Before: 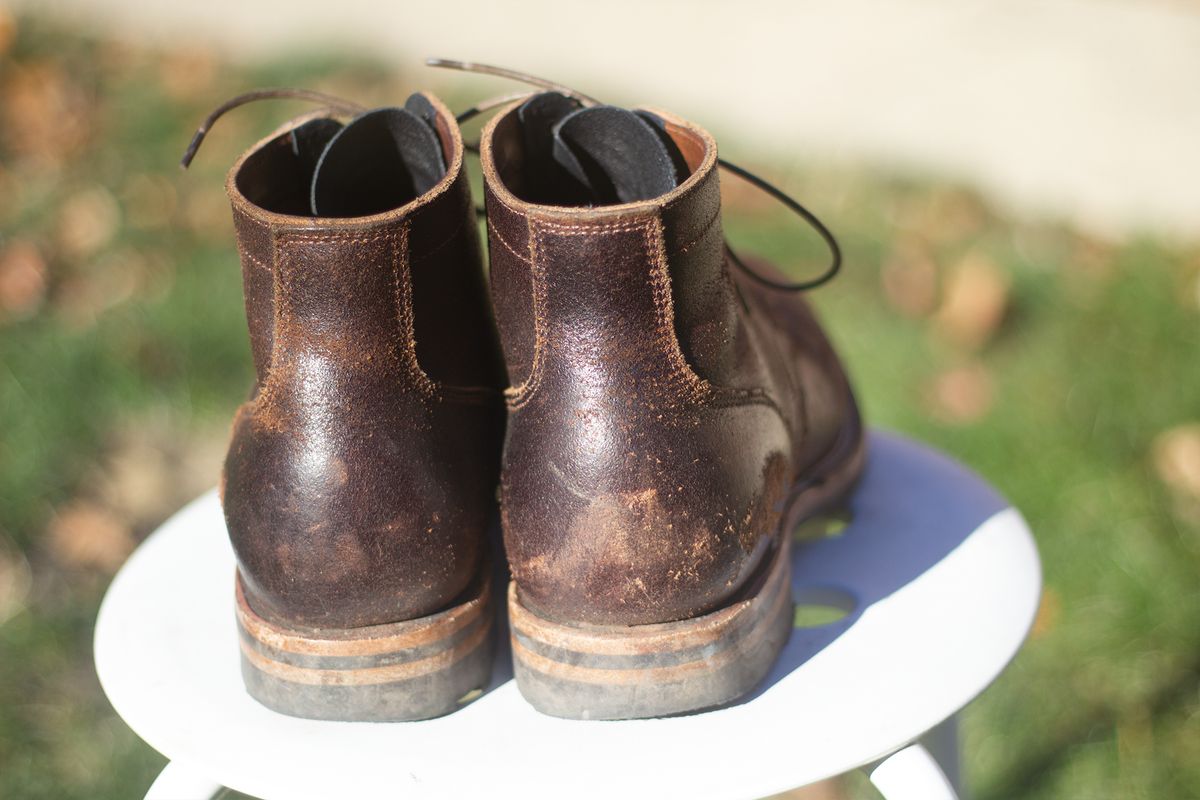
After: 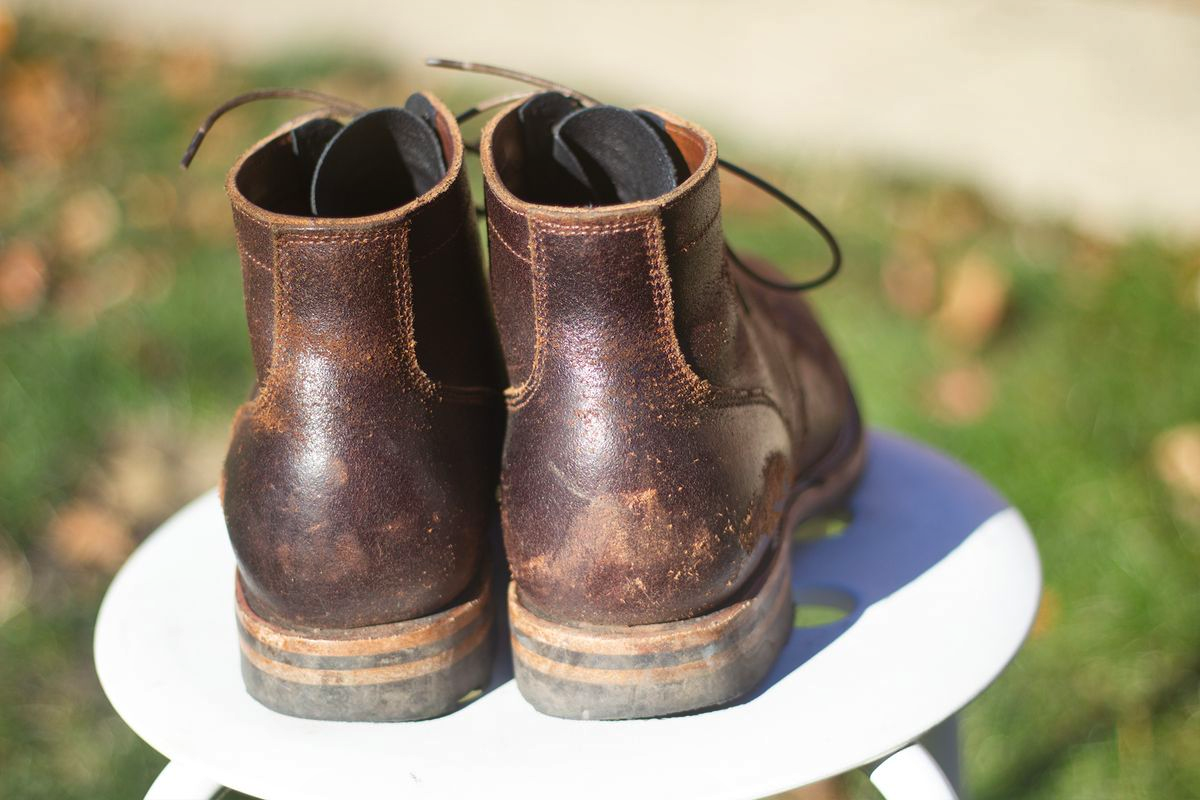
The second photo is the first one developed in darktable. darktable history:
contrast brightness saturation: saturation 0.178
shadows and highlights: soften with gaussian
